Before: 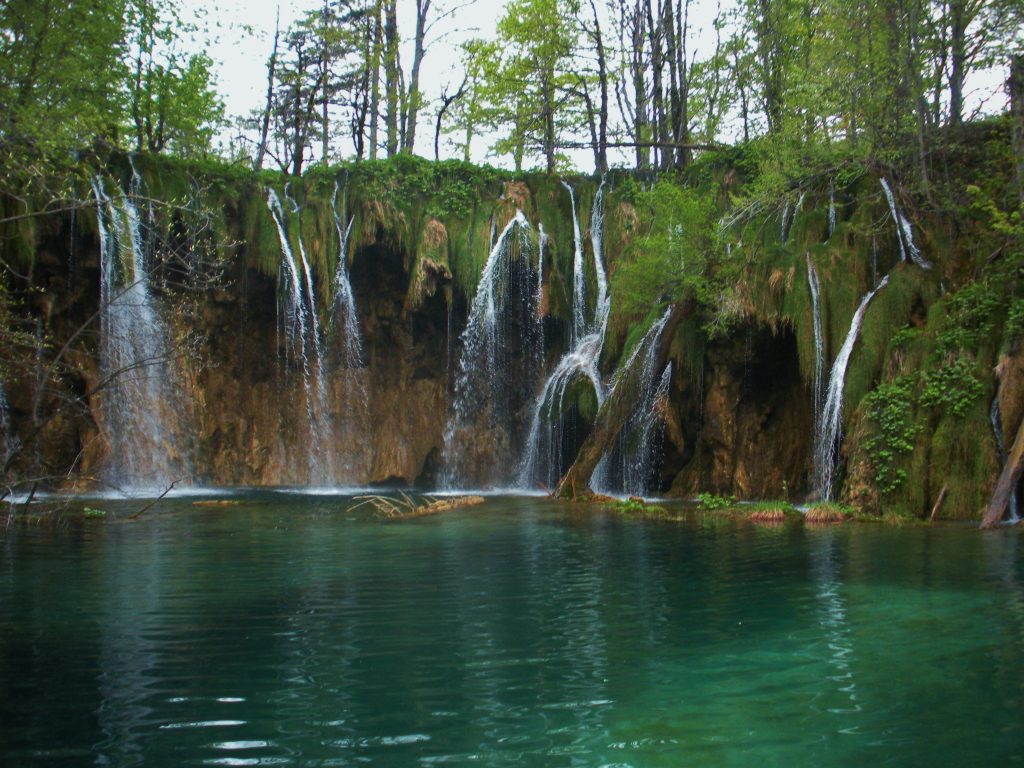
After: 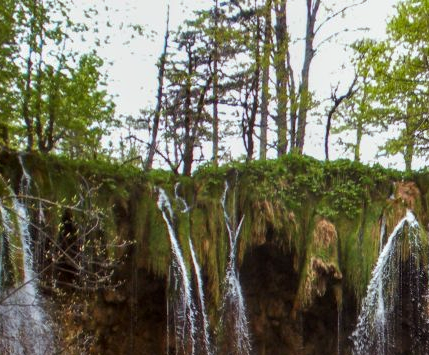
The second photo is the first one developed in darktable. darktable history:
crop and rotate: left 10.817%, top 0.062%, right 47.194%, bottom 53.626%
rgb levels: mode RGB, independent channels, levels [[0, 0.5, 1], [0, 0.521, 1], [0, 0.536, 1]]
local contrast: on, module defaults
